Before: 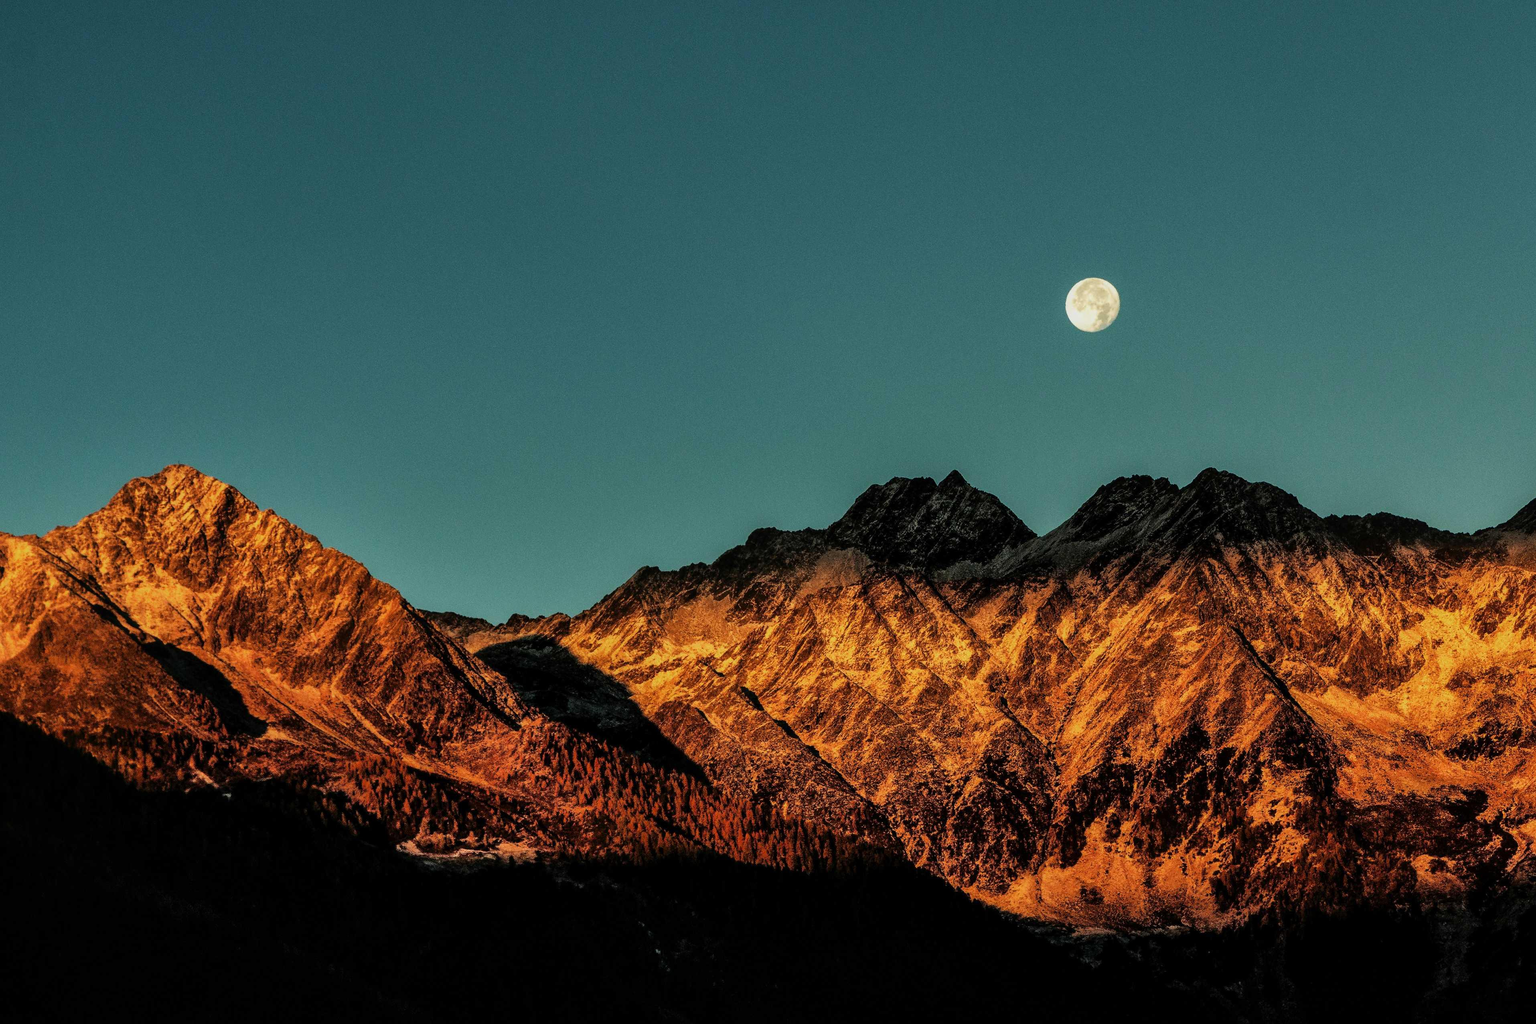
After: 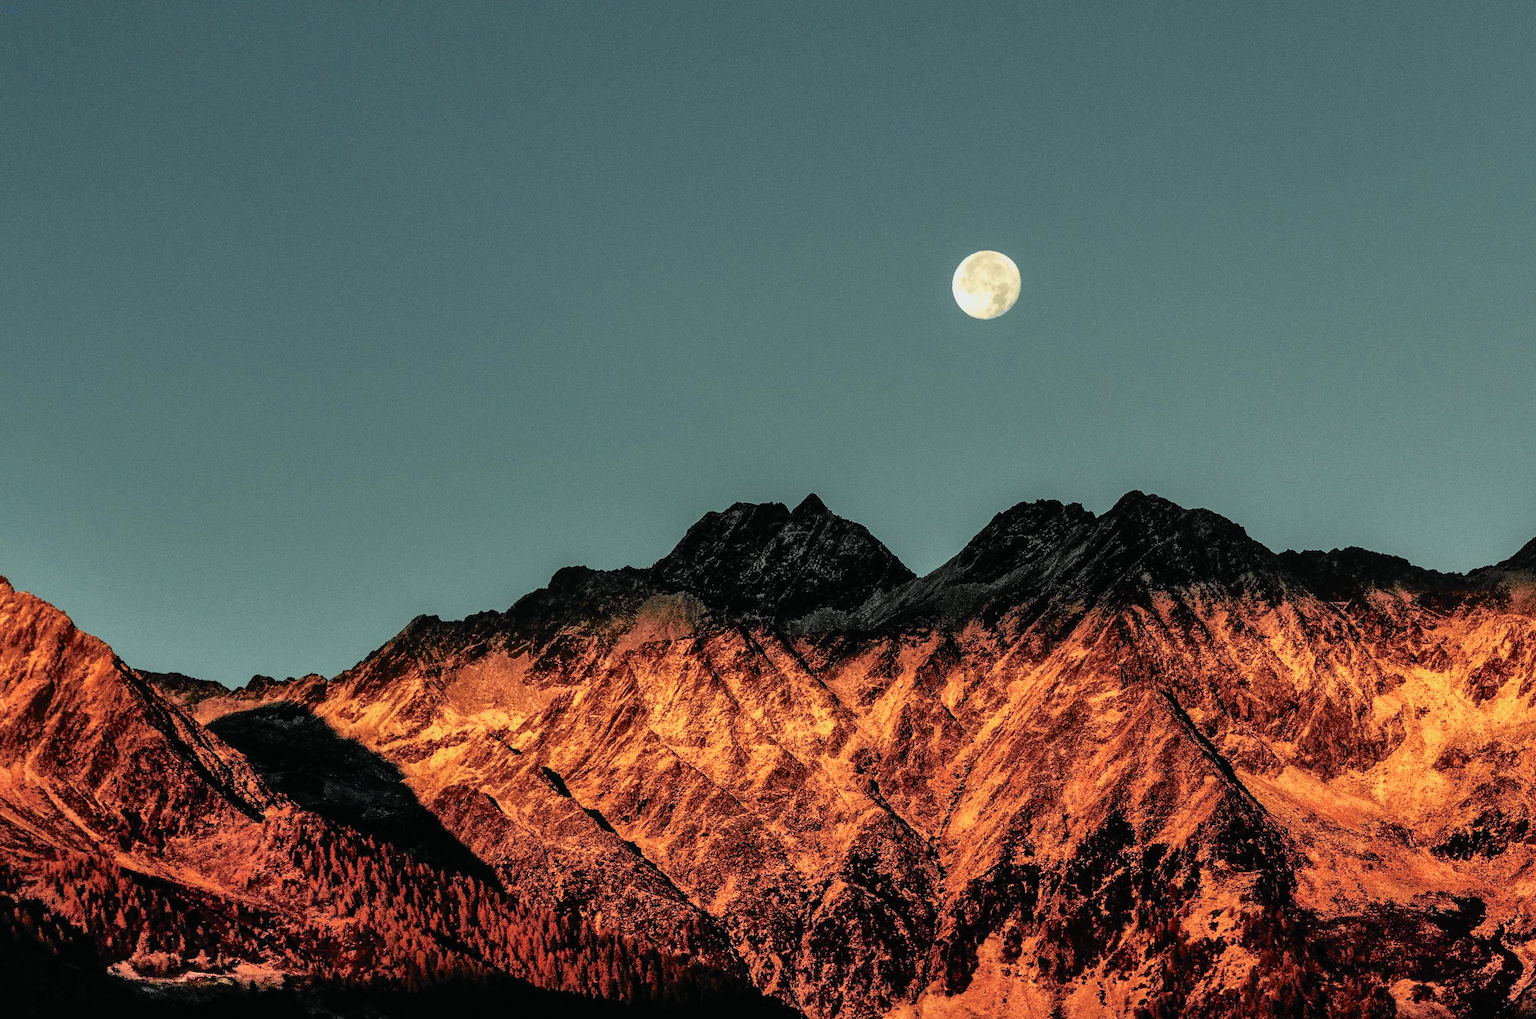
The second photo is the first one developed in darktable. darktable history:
tone curve: curves: ch0 [(0, 0.009) (0.105, 0.08) (0.195, 0.18) (0.283, 0.316) (0.384, 0.434) (0.485, 0.531) (0.638, 0.69) (0.81, 0.872) (1, 0.977)]; ch1 [(0, 0) (0.161, 0.092) (0.35, 0.33) (0.379, 0.401) (0.456, 0.469) (0.502, 0.5) (0.525, 0.518) (0.586, 0.617) (0.635, 0.655) (1, 1)]; ch2 [(0, 0) (0.371, 0.362) (0.437, 0.437) (0.48, 0.49) (0.53, 0.515) (0.56, 0.571) (0.622, 0.606) (1, 1)], color space Lab, independent channels, preserve colors none
crop and rotate: left 20.329%, top 7.778%, right 0.476%, bottom 13.319%
